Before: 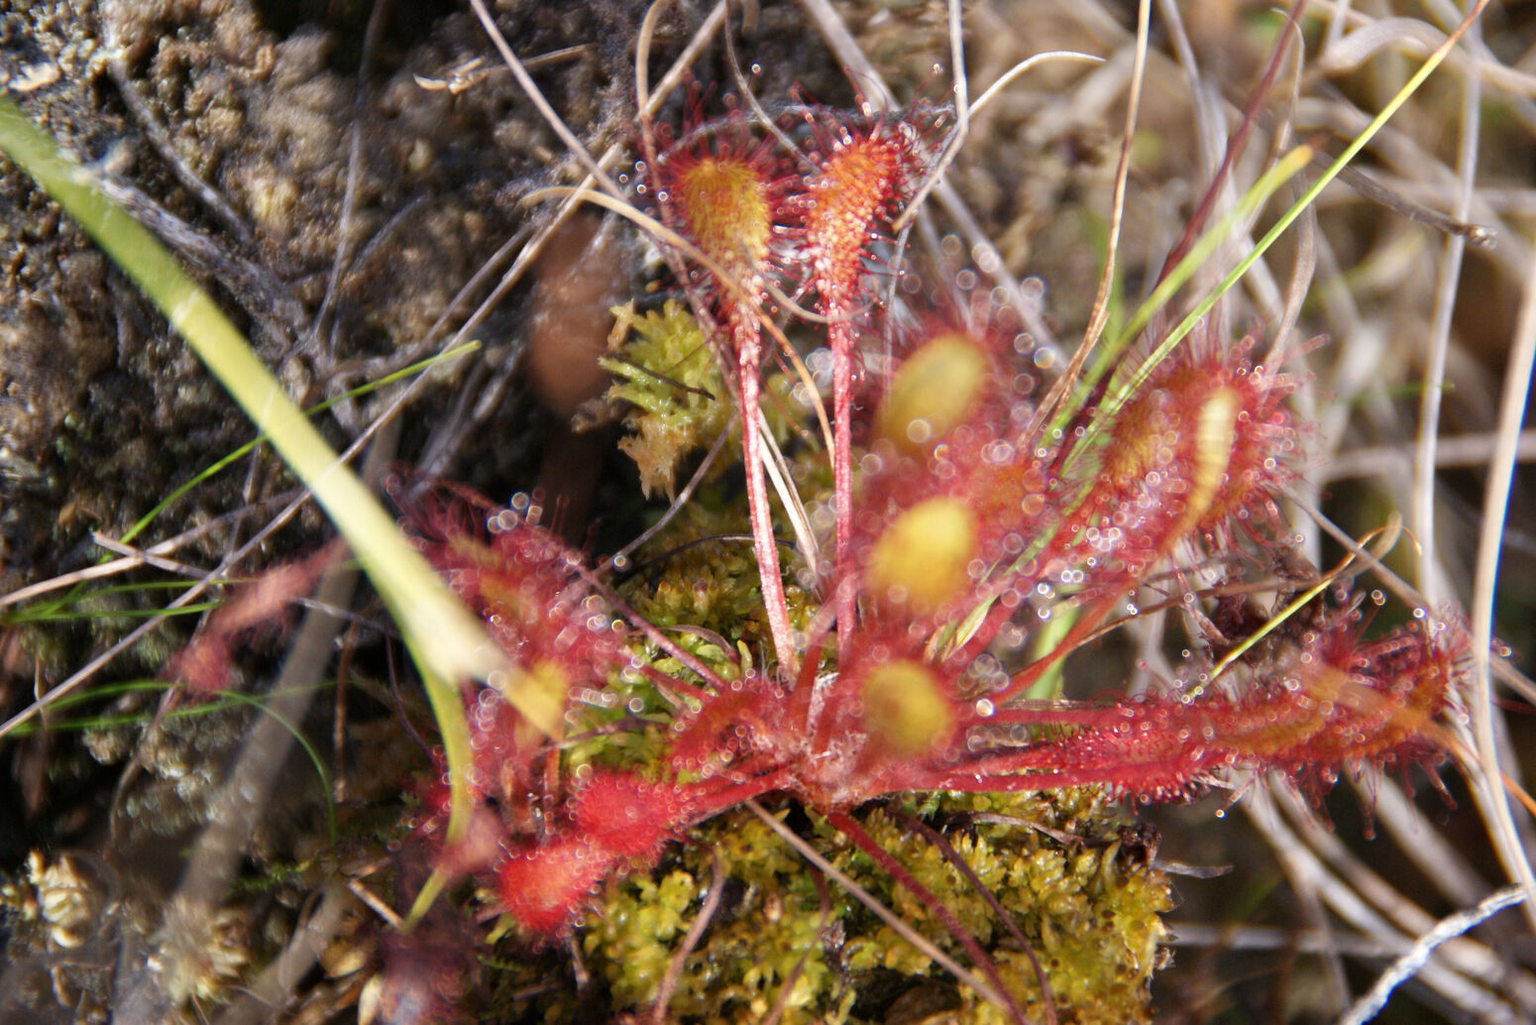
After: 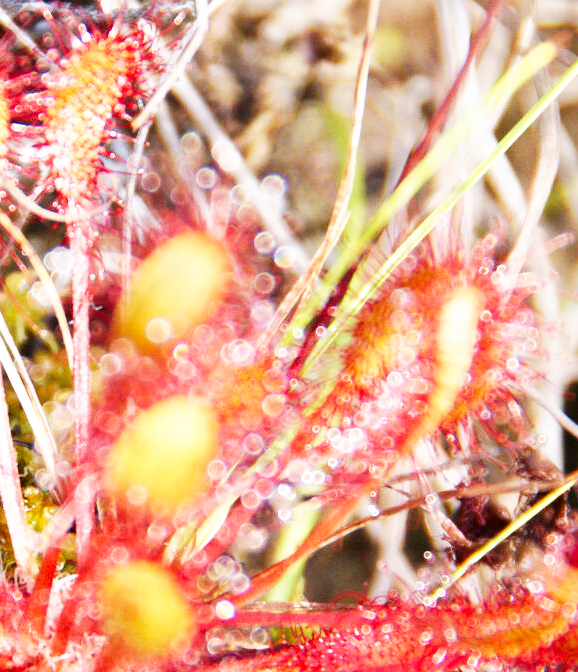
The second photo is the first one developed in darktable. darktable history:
crop and rotate: left 49.615%, top 10.122%, right 13.091%, bottom 24.797%
base curve: curves: ch0 [(0, 0) (0.007, 0.004) (0.027, 0.03) (0.046, 0.07) (0.207, 0.54) (0.442, 0.872) (0.673, 0.972) (1, 1)], preserve colors none
